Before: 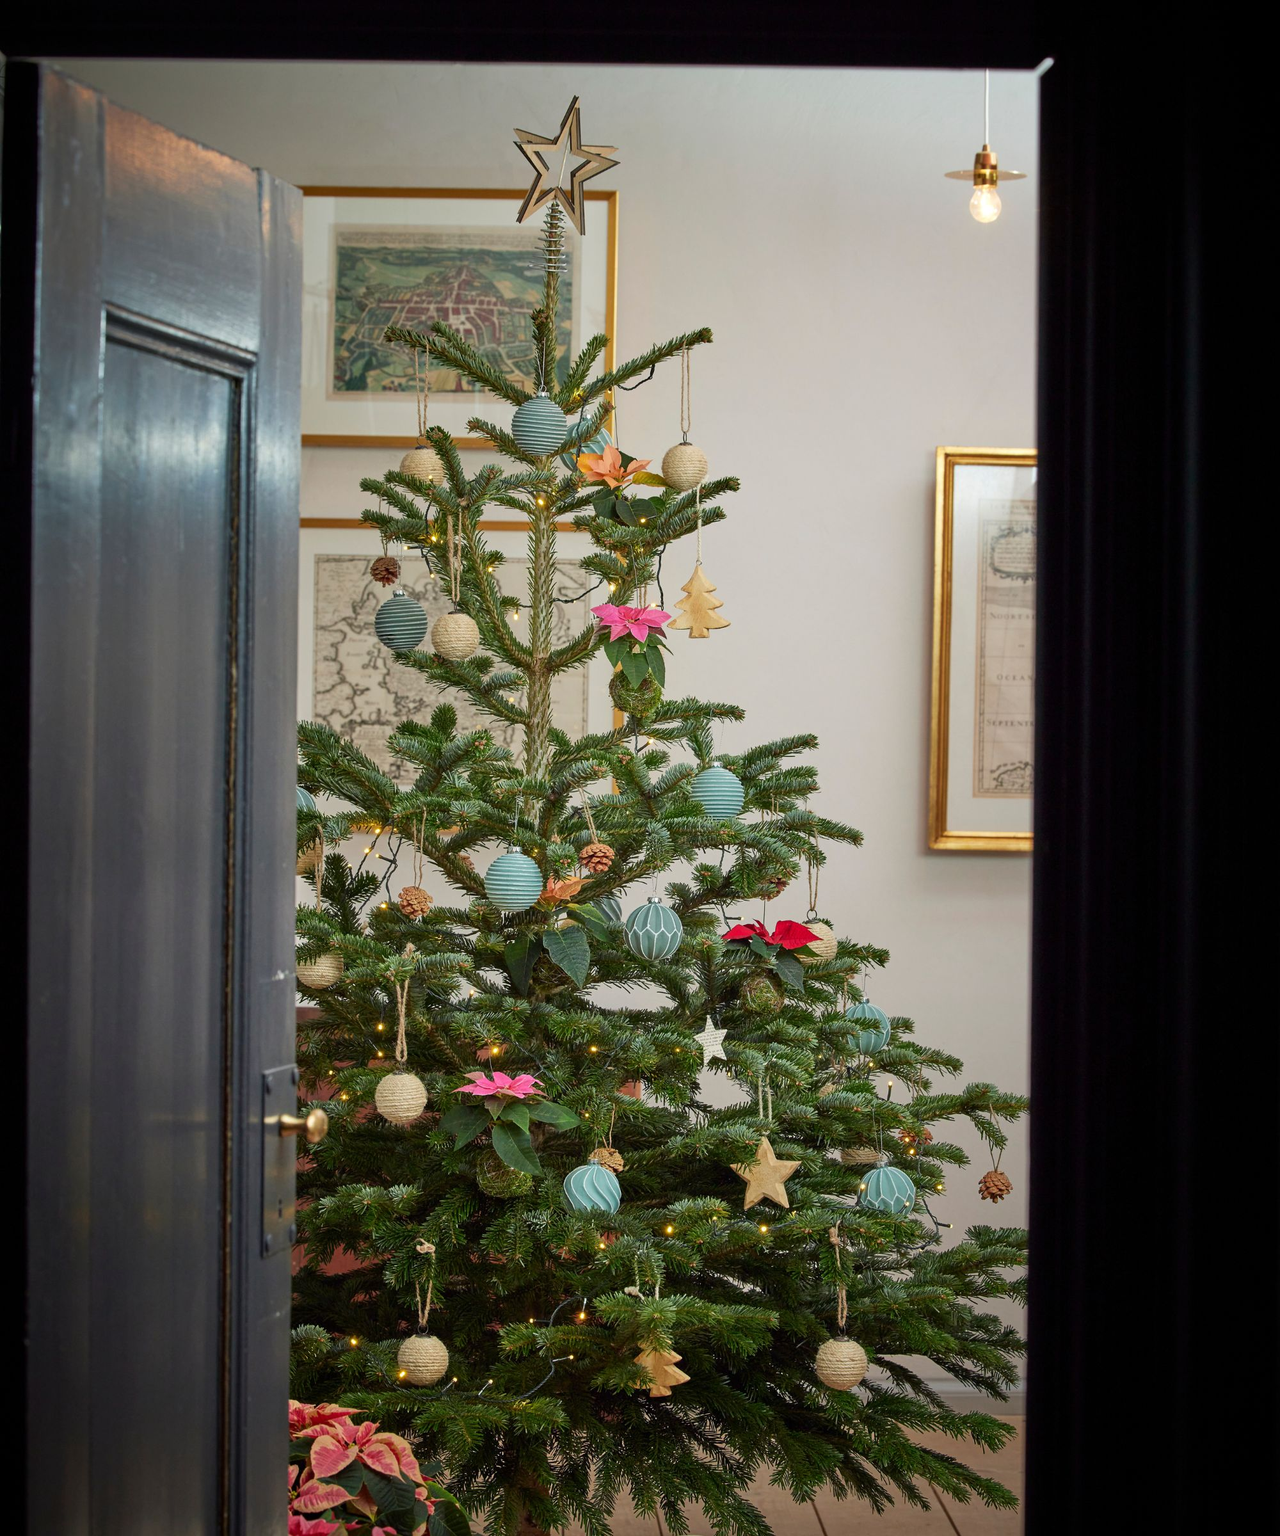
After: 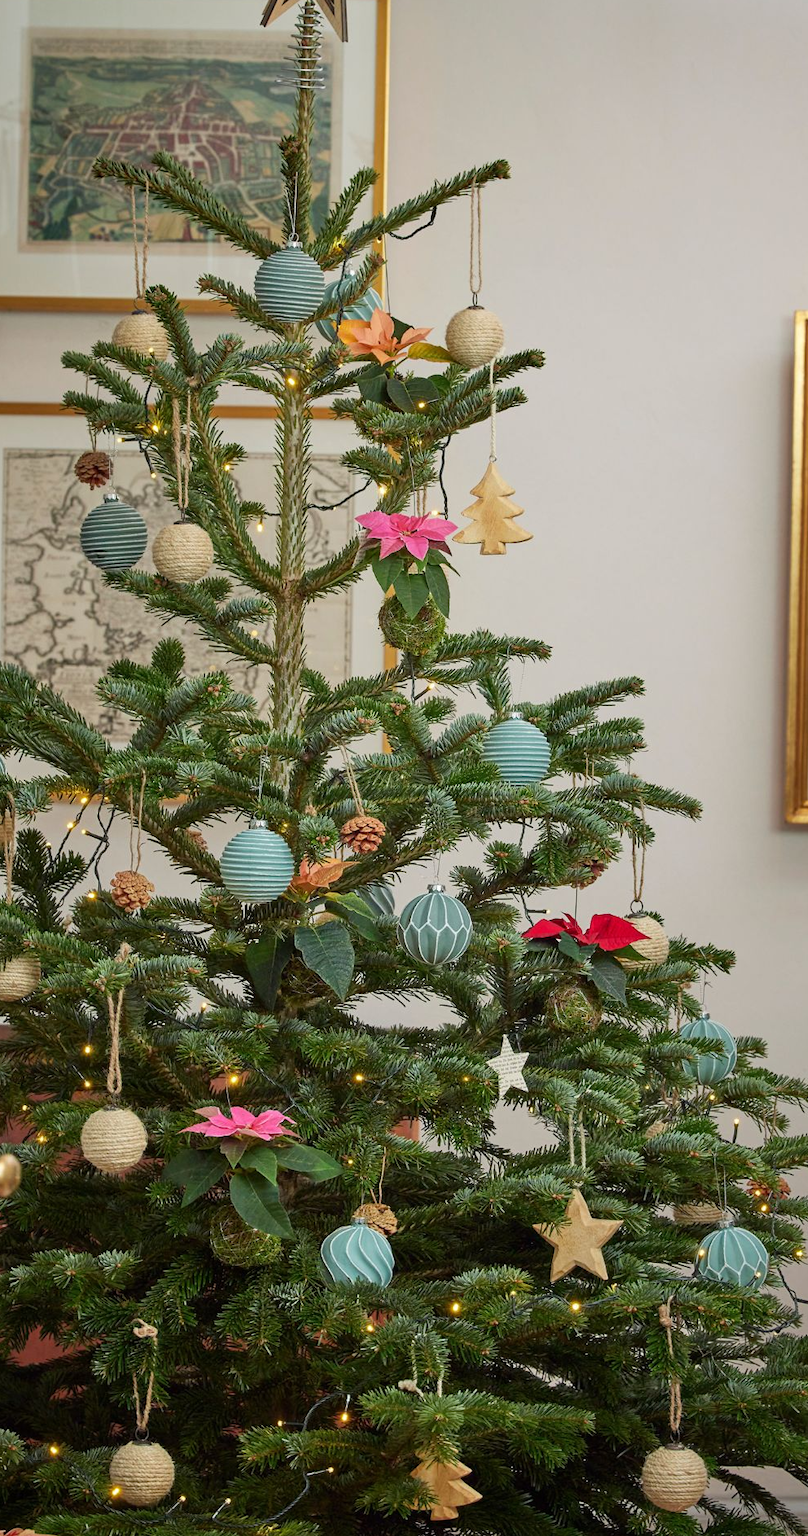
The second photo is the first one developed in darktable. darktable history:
crop and rotate: angle 0.021°, left 24.388%, top 13.199%, right 25.975%, bottom 8.214%
